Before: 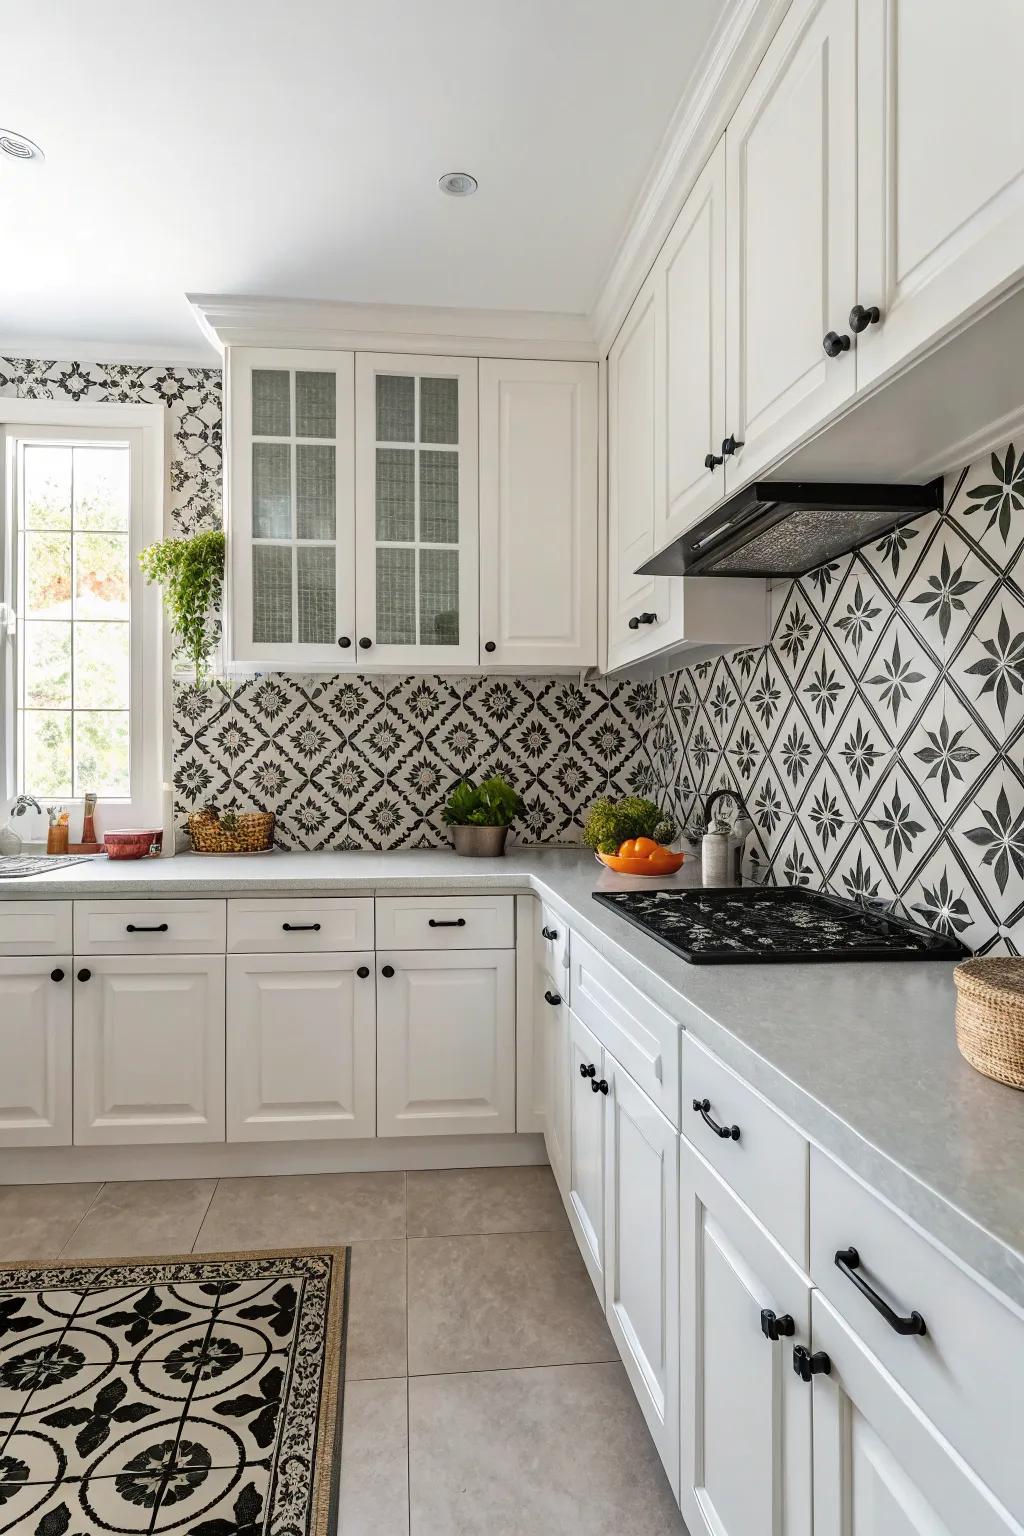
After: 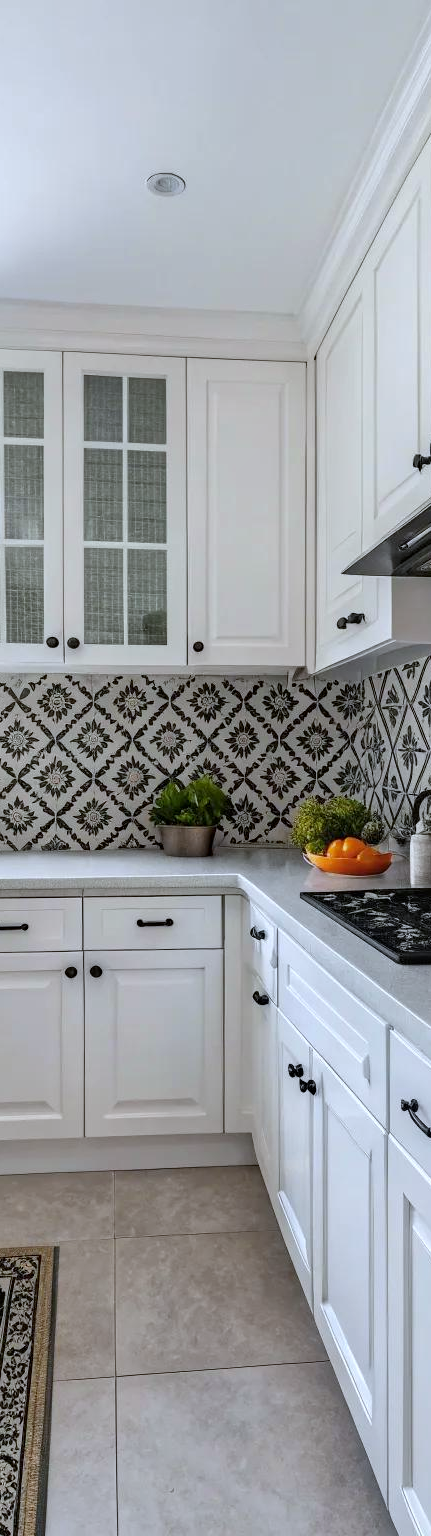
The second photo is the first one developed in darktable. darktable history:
local contrast: highlights 61%, shadows 106%, detail 107%, midtone range 0.529
white balance: red 0.954, blue 1.079
crop: left 28.583%, right 29.231%
